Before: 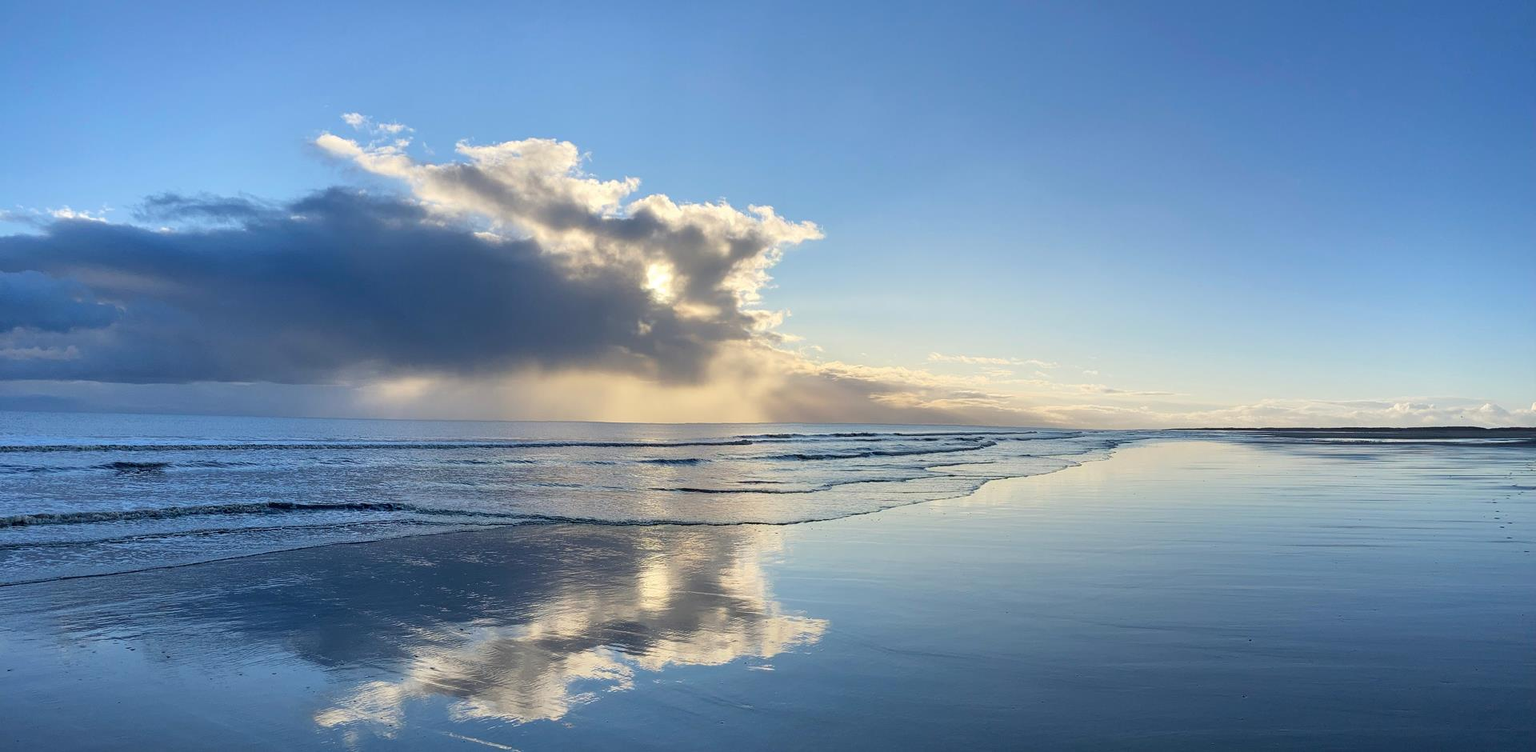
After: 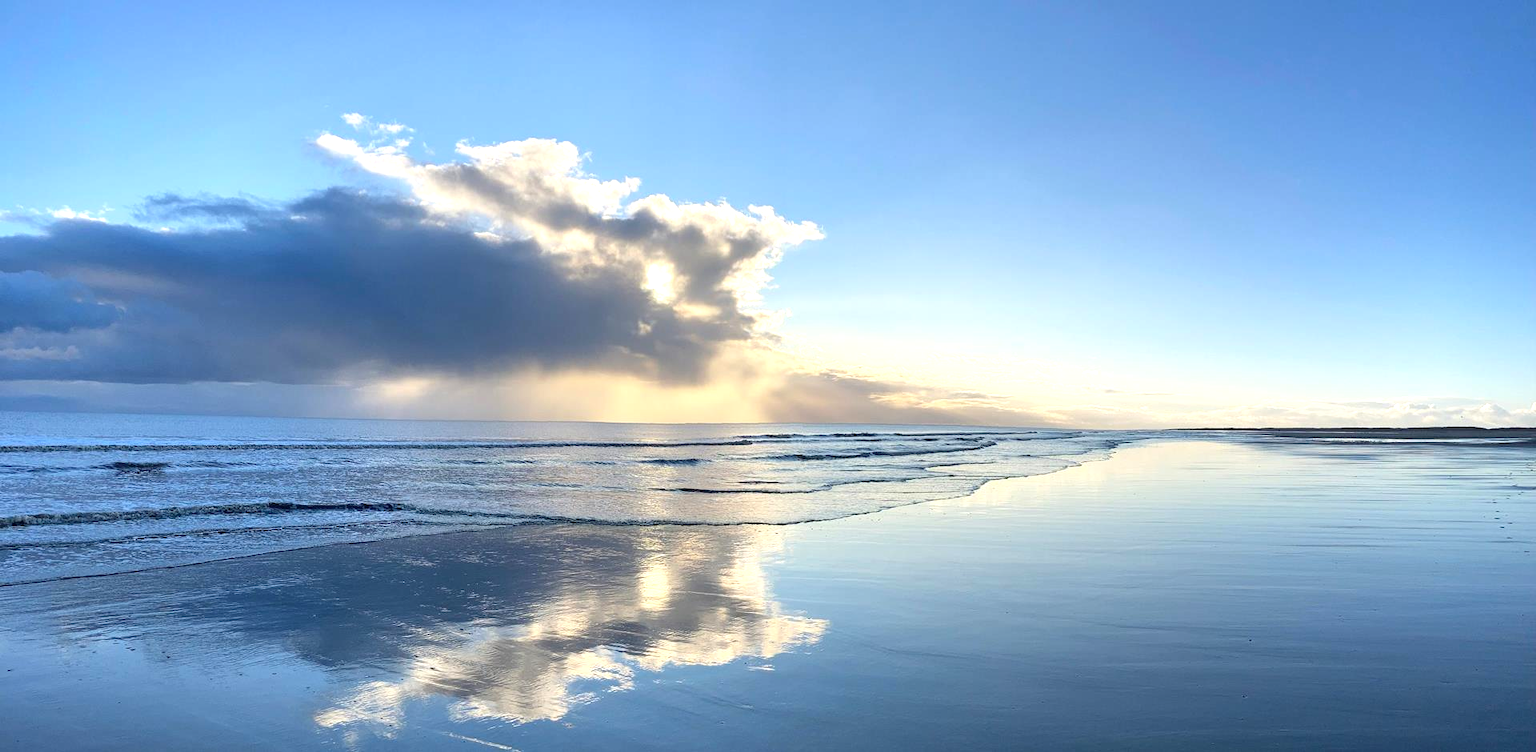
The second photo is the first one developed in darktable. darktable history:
exposure: exposure 0.604 EV, compensate exposure bias true, compensate highlight preservation false
